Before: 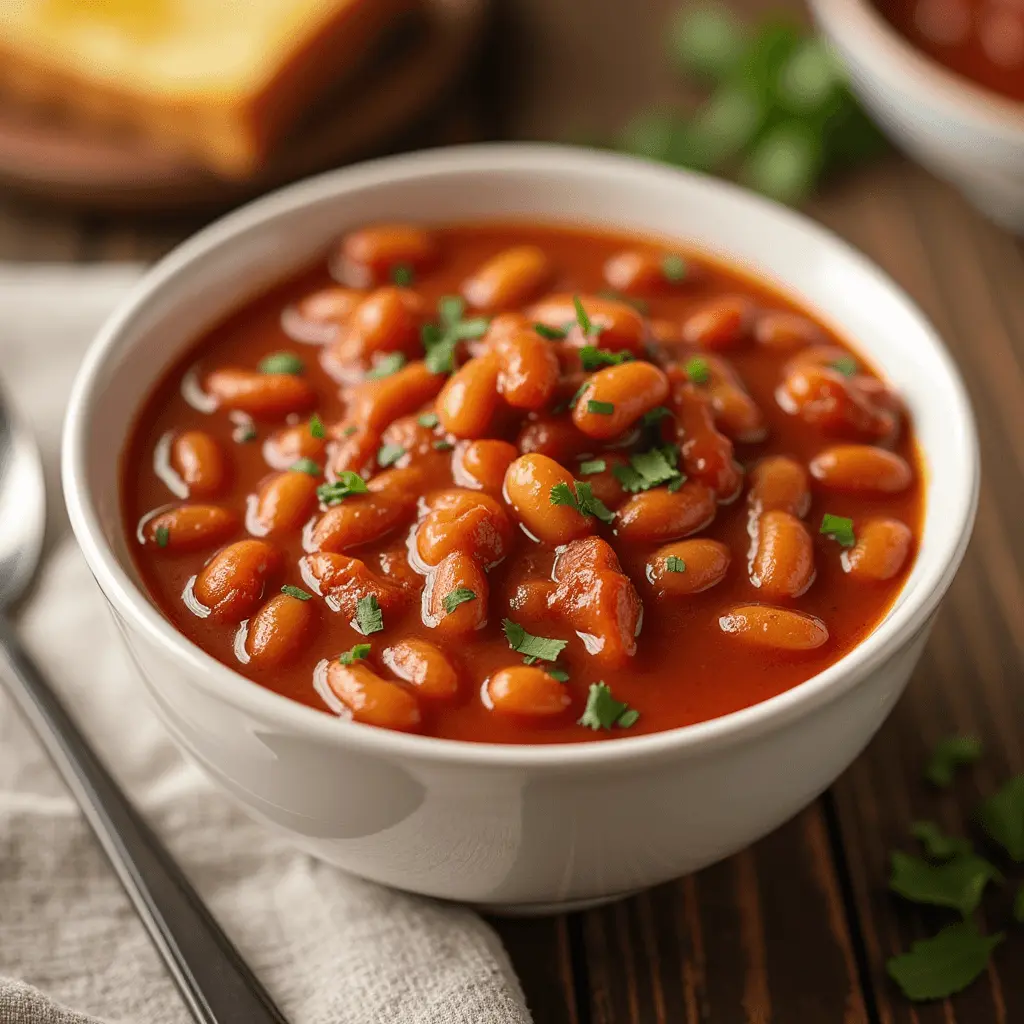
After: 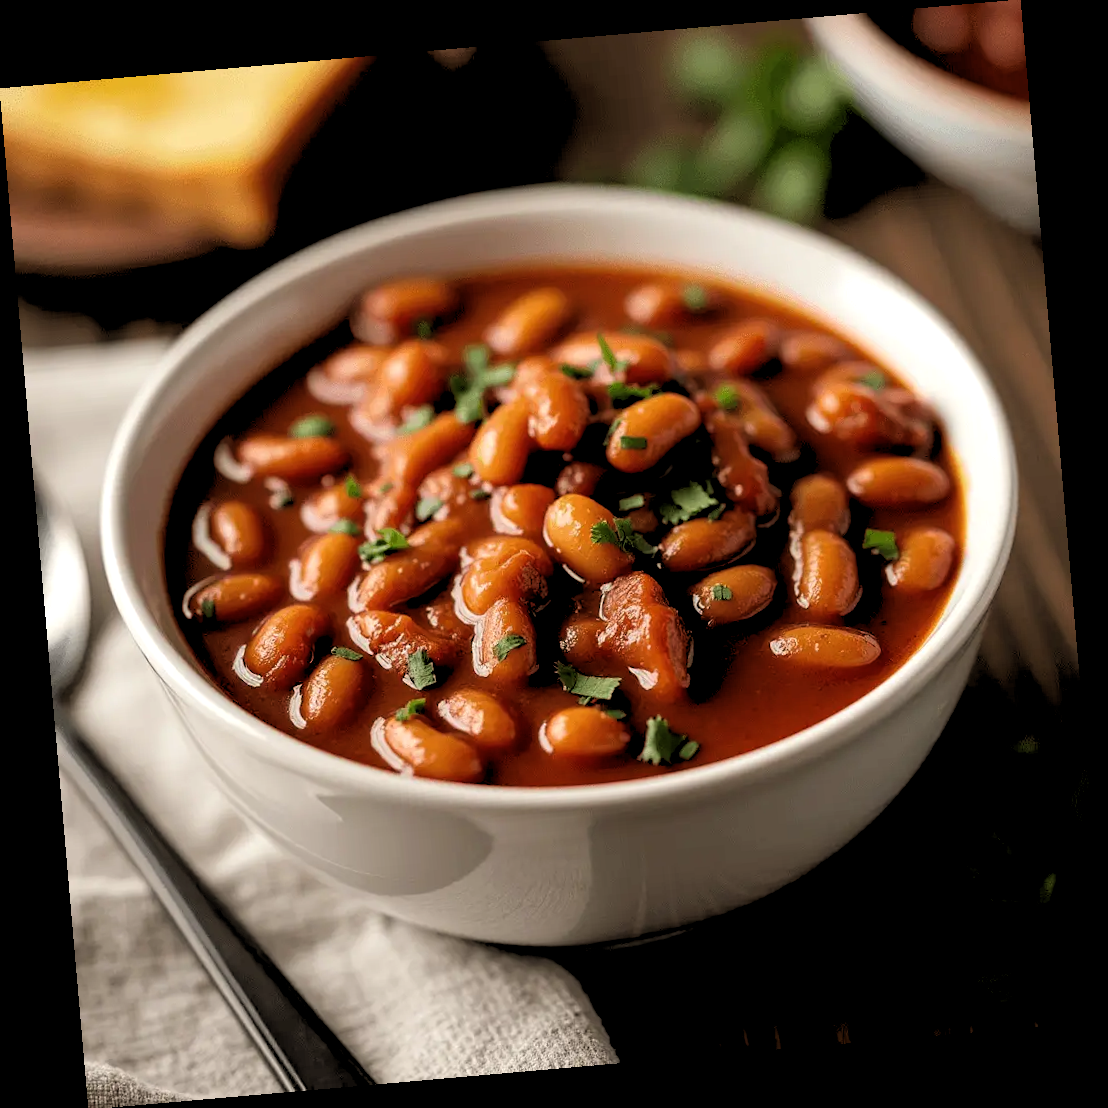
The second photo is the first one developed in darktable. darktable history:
rgb levels: levels [[0.034, 0.472, 0.904], [0, 0.5, 1], [0, 0.5, 1]]
rotate and perspective: rotation -4.98°, automatic cropping off
